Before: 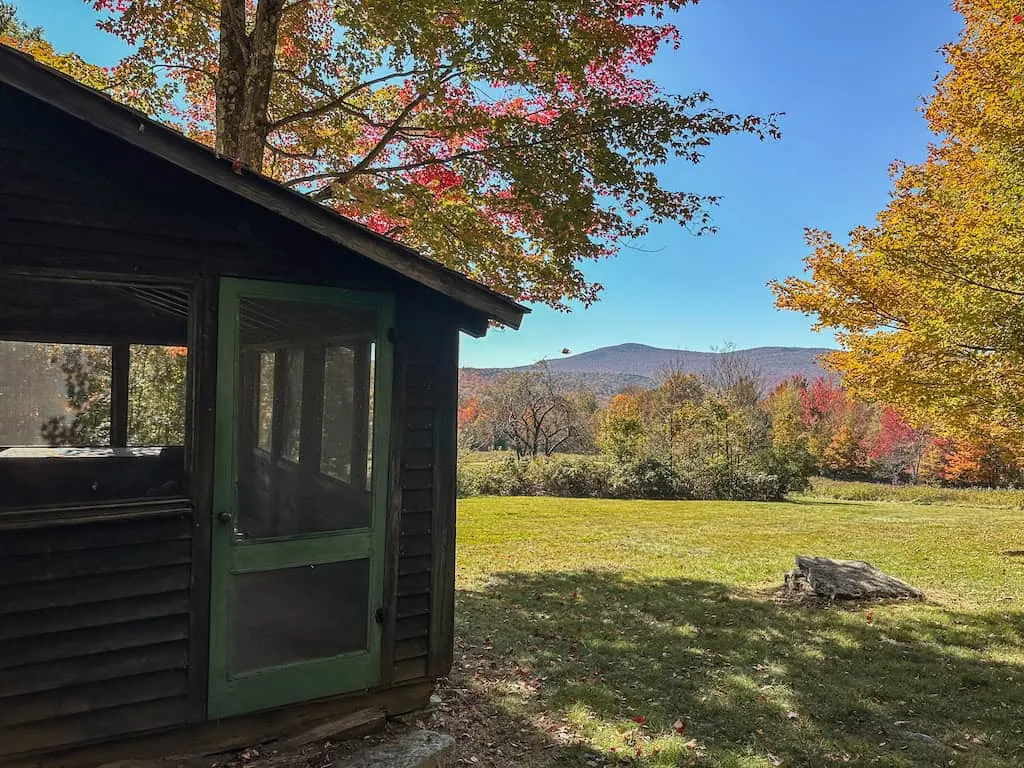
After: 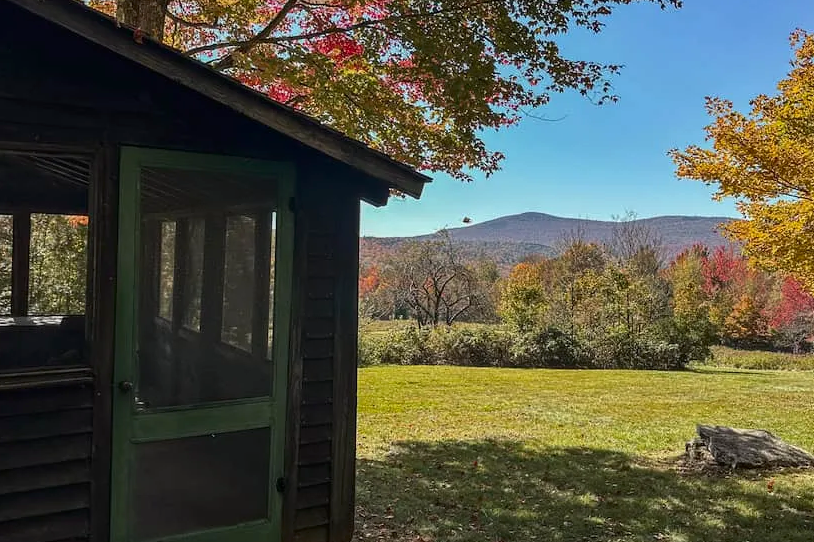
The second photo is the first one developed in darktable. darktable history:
crop: left 9.705%, top 17.062%, right 10.757%, bottom 12.324%
contrast brightness saturation: brightness -0.089
